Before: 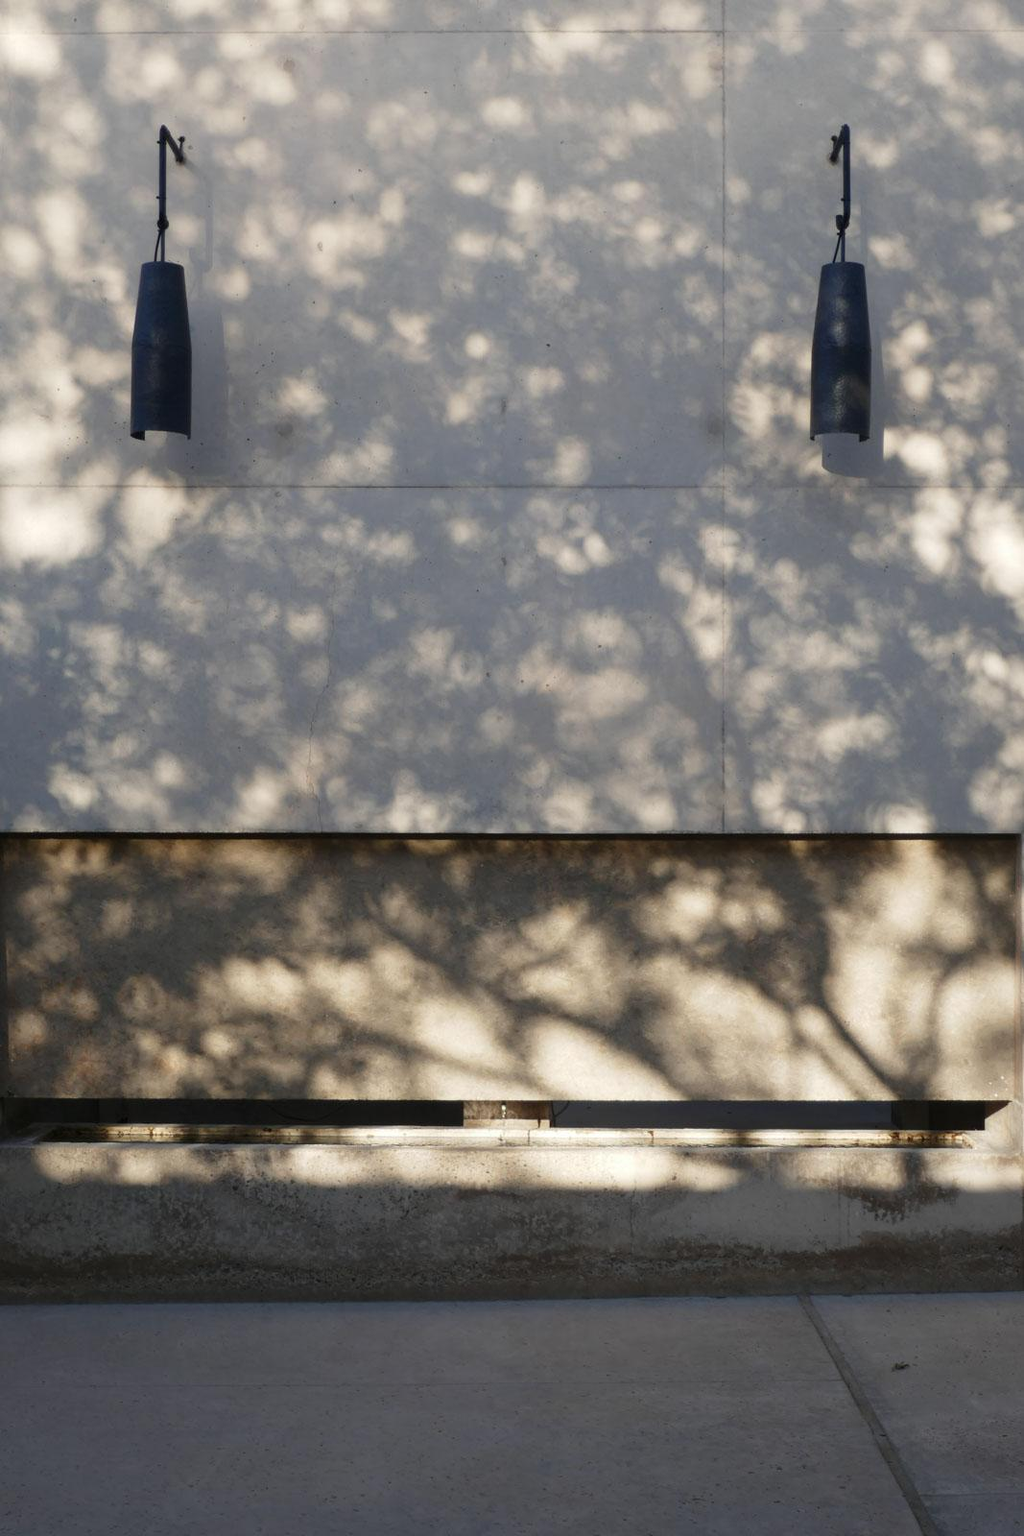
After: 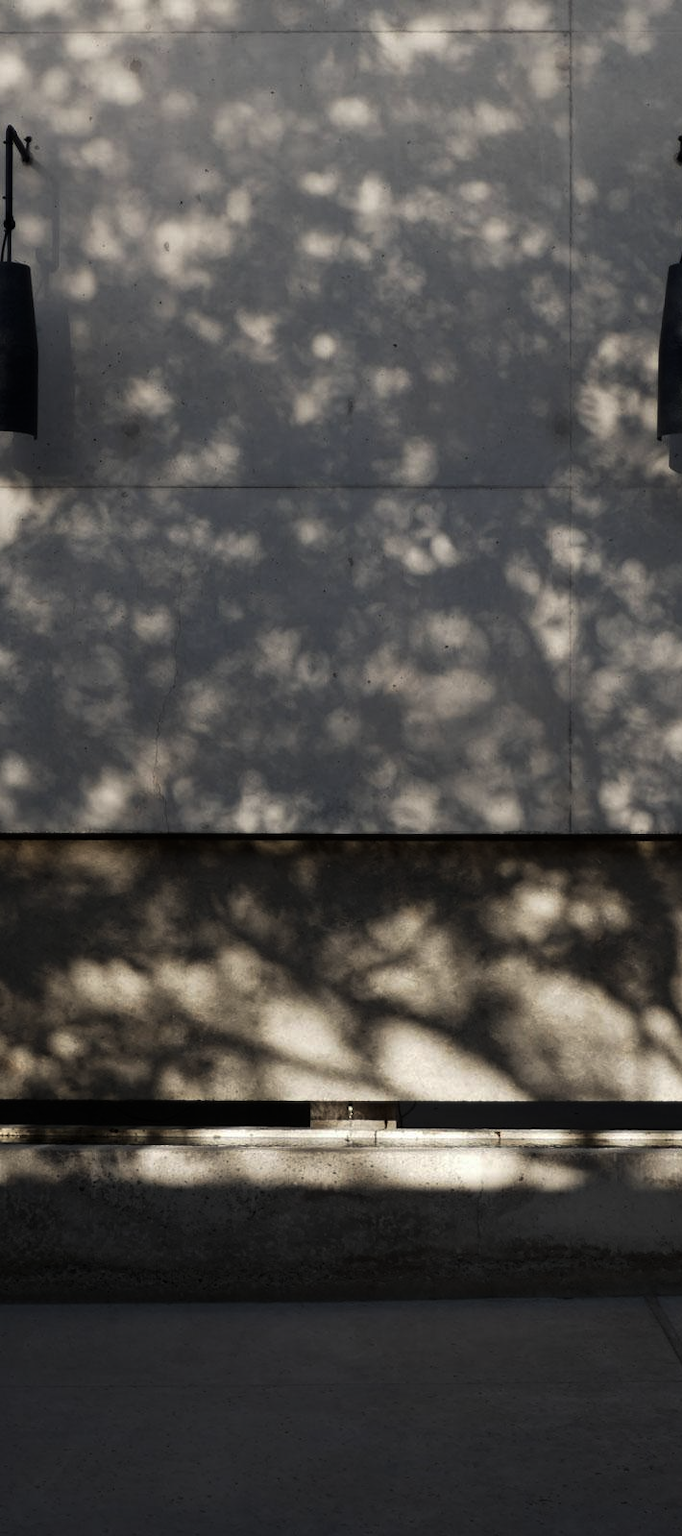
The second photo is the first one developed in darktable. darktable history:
crop and rotate: left 15.055%, right 18.278%
levels: levels [0, 0.618, 1]
